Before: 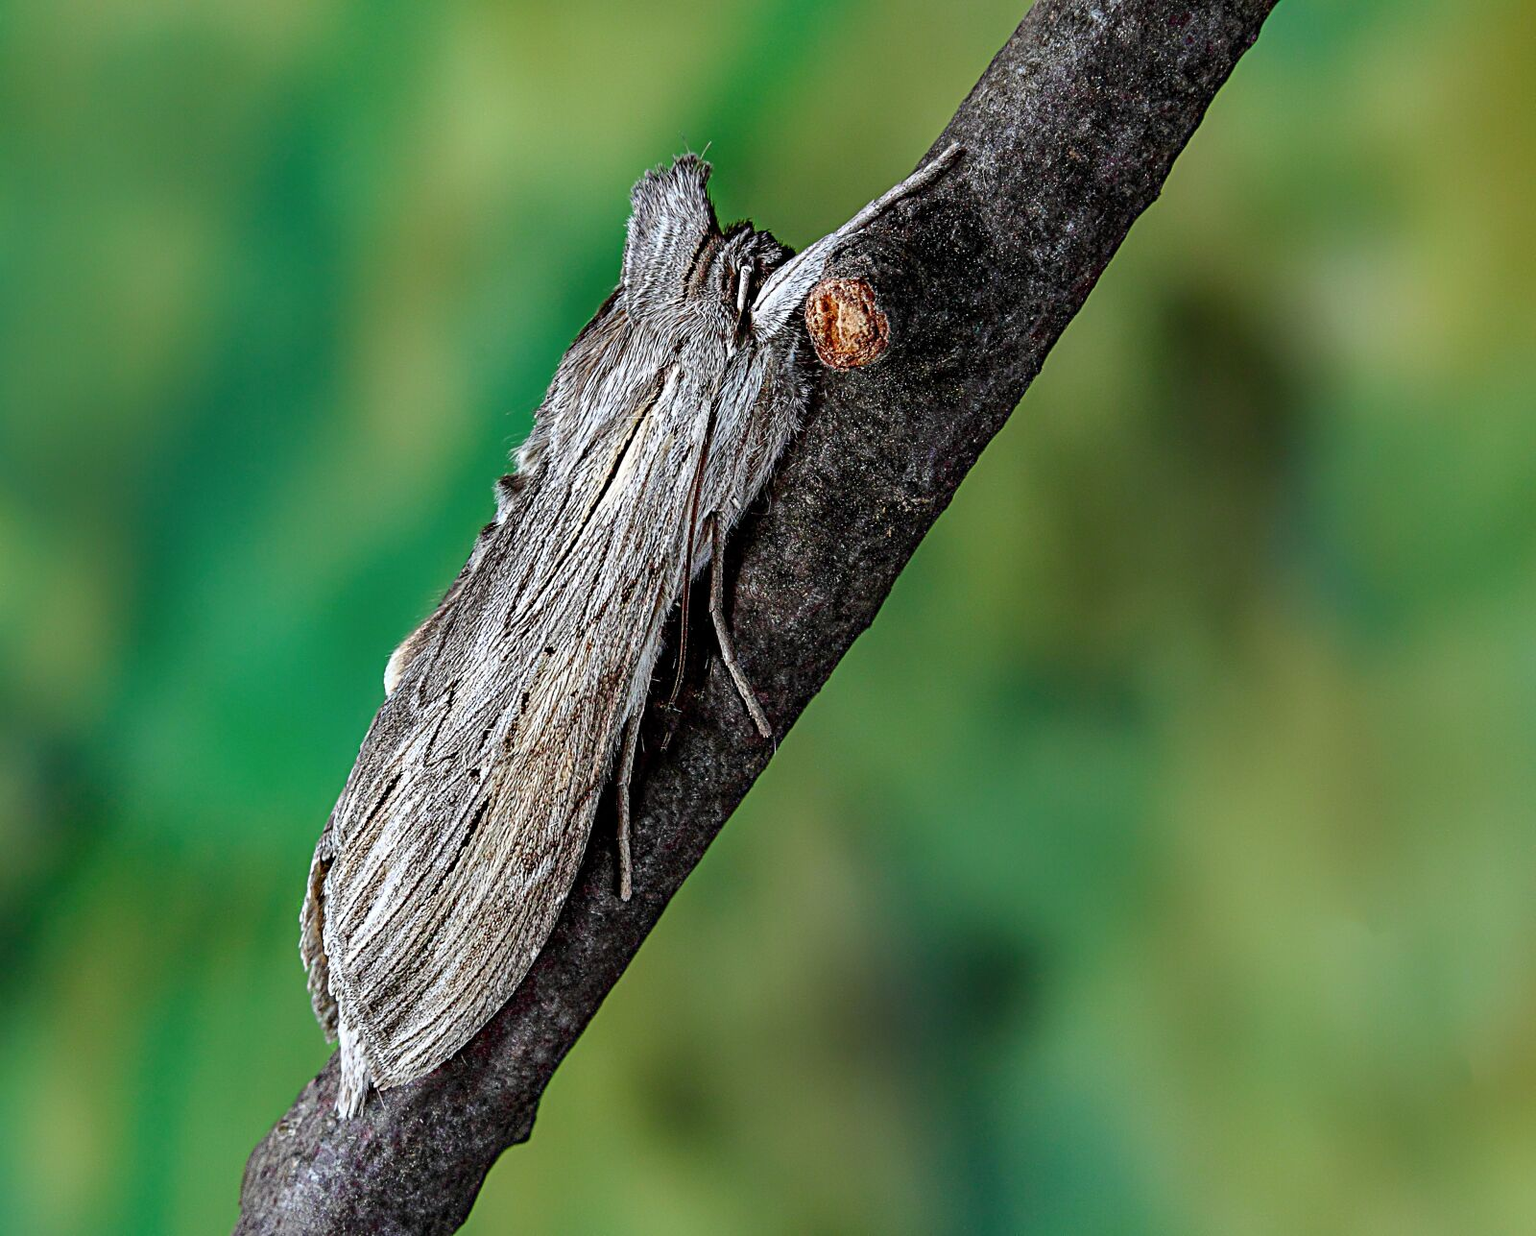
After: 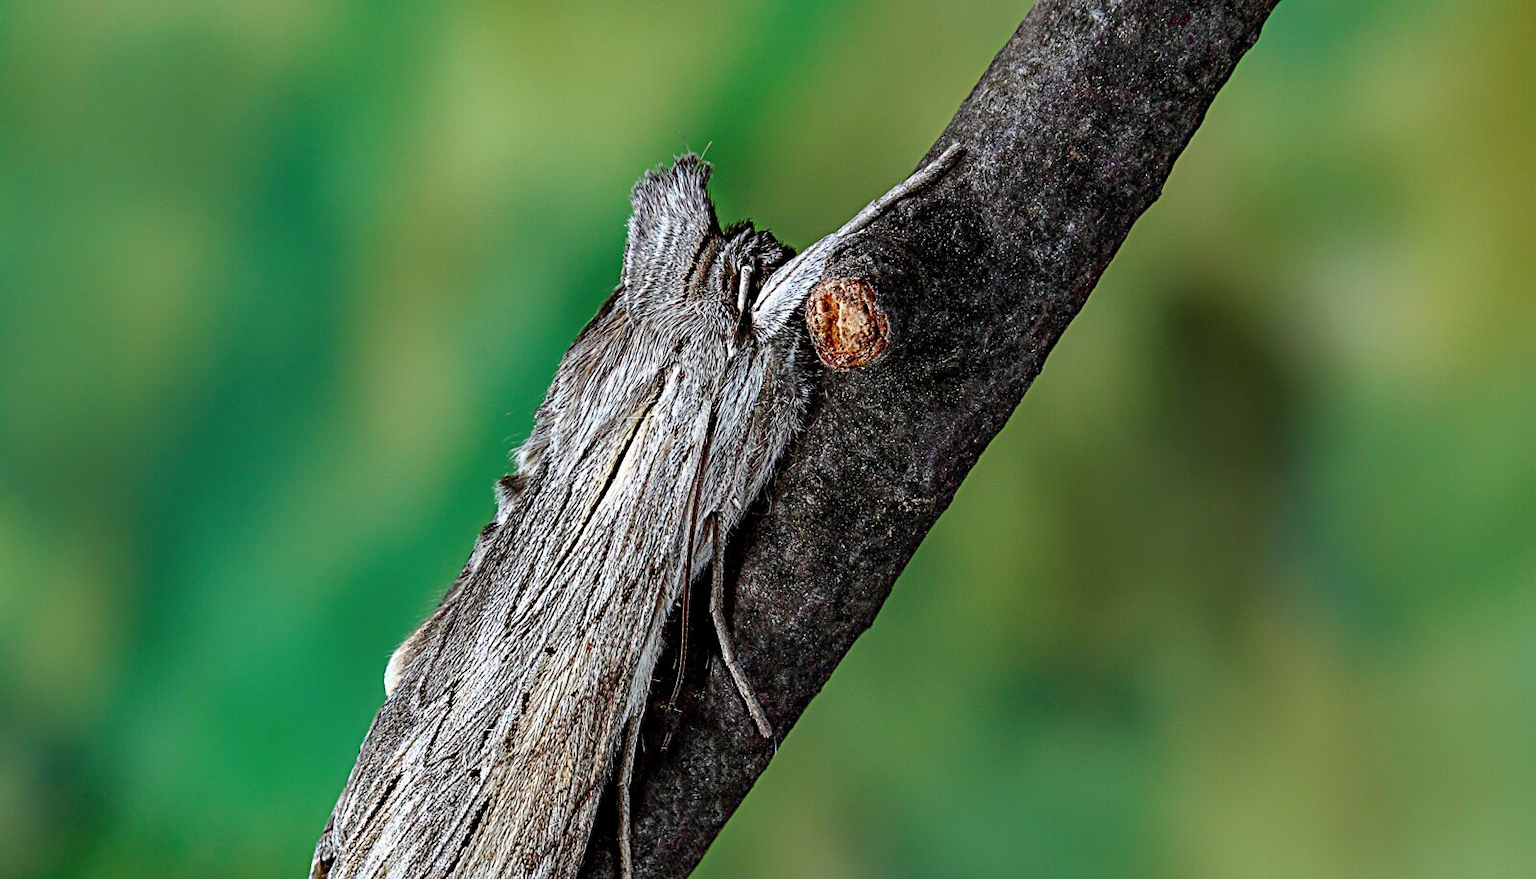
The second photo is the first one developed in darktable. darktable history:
crop: bottom 28.766%
